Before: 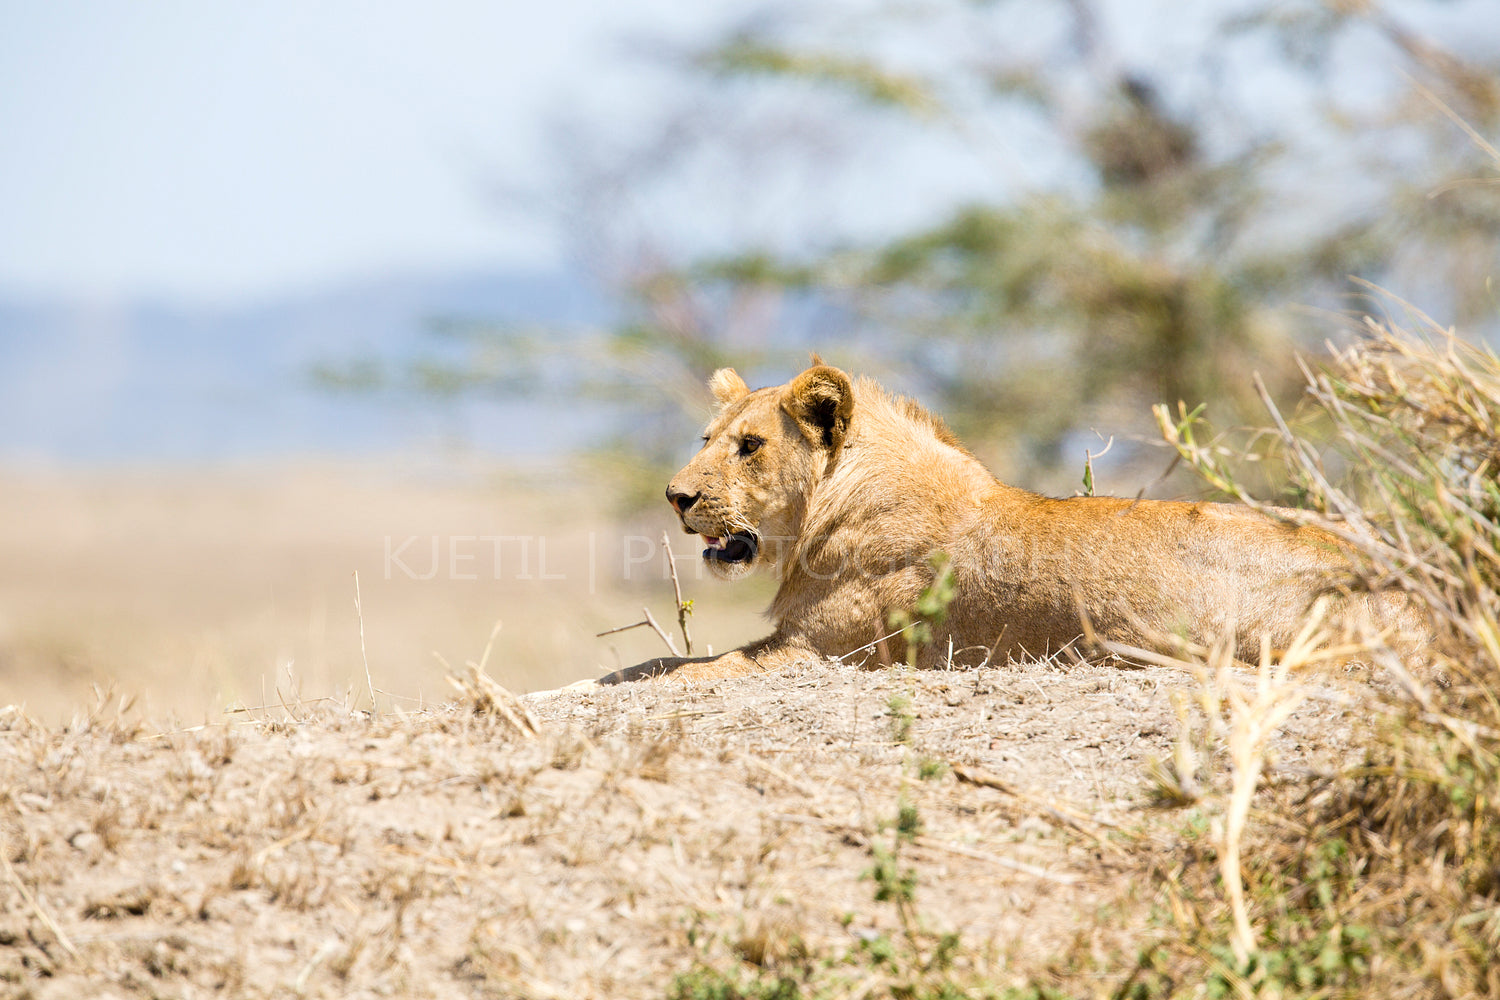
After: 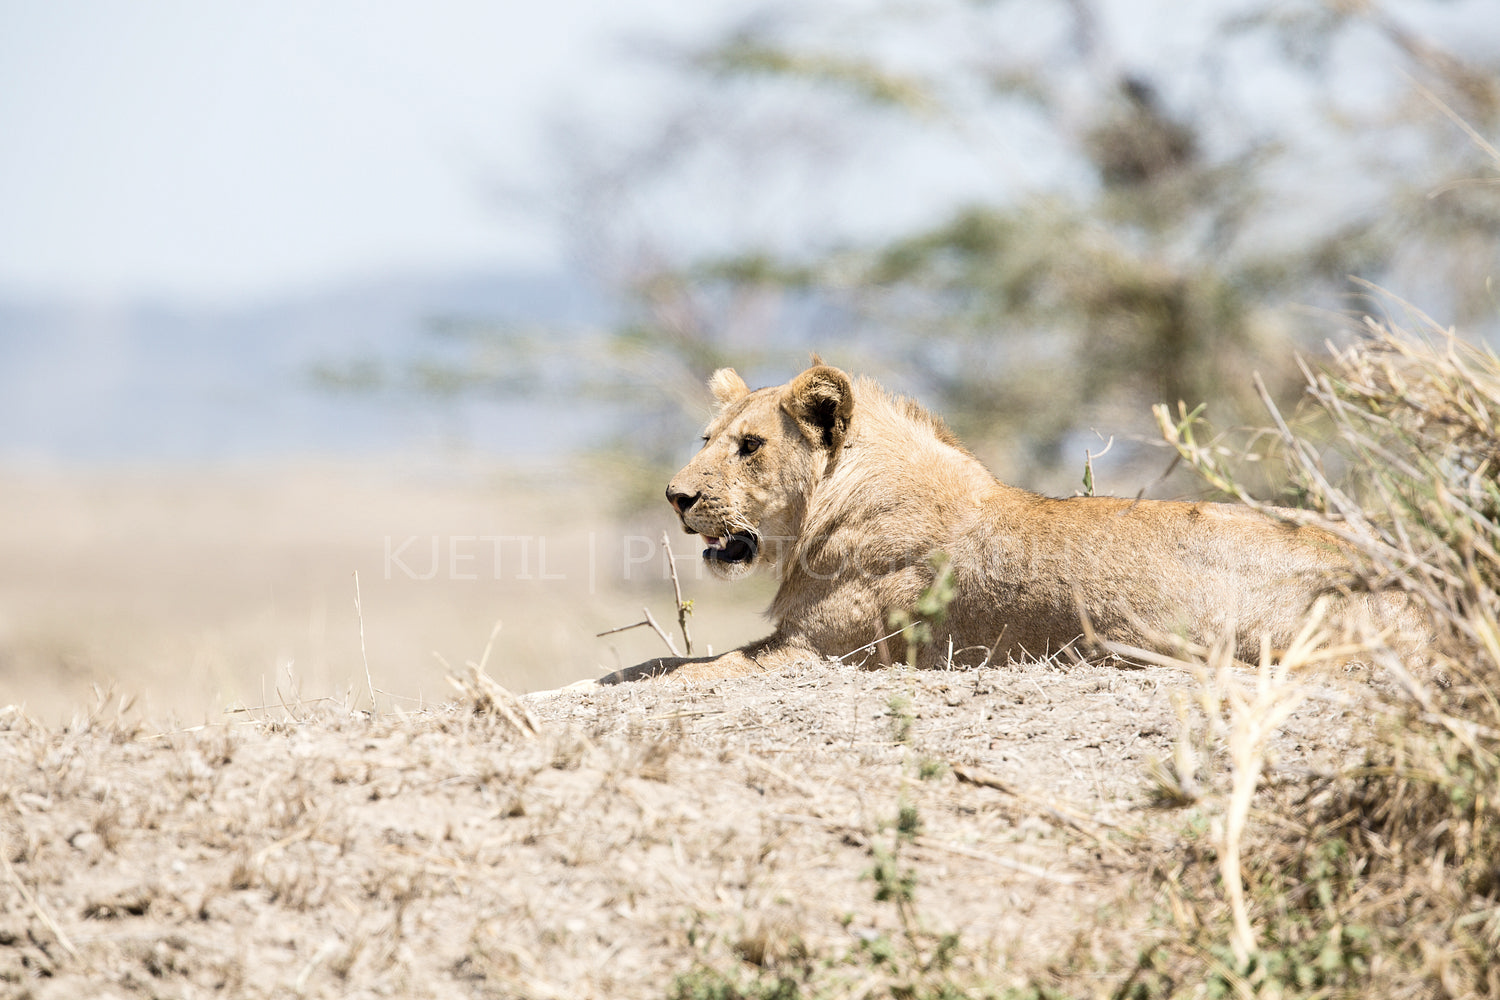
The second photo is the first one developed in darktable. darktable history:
contrast brightness saturation: contrast 0.1, saturation -0.36
tone equalizer: -8 EV 0.06 EV, smoothing diameter 25%, edges refinement/feathering 10, preserve details guided filter
